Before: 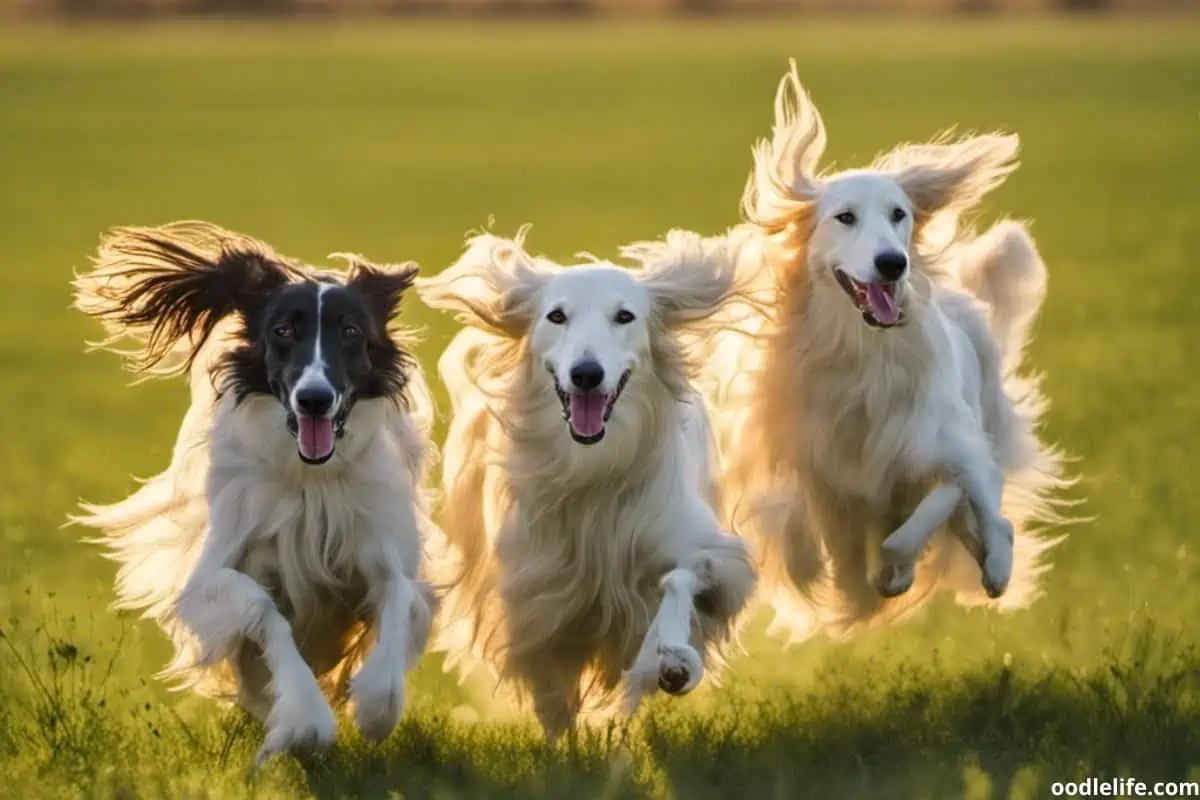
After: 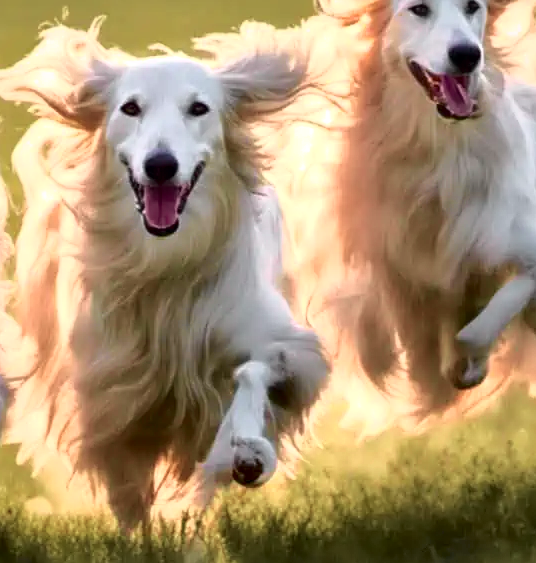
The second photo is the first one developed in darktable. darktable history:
crop: left 35.531%, top 26.114%, right 19.767%, bottom 3.424%
local contrast: mode bilateral grid, contrast 25, coarseness 59, detail 152%, midtone range 0.2
tone curve: curves: ch0 [(0, 0) (0.105, 0.068) (0.195, 0.162) (0.283, 0.283) (0.384, 0.404) (0.485, 0.531) (0.638, 0.681) (0.795, 0.879) (1, 0.977)]; ch1 [(0, 0) (0.161, 0.092) (0.35, 0.33) (0.379, 0.401) (0.456, 0.469) (0.498, 0.506) (0.521, 0.549) (0.58, 0.624) (0.635, 0.671) (1, 1)]; ch2 [(0, 0) (0.371, 0.362) (0.437, 0.437) (0.483, 0.484) (0.53, 0.515) (0.56, 0.58) (0.622, 0.606) (1, 1)], color space Lab, independent channels, preserve colors none
